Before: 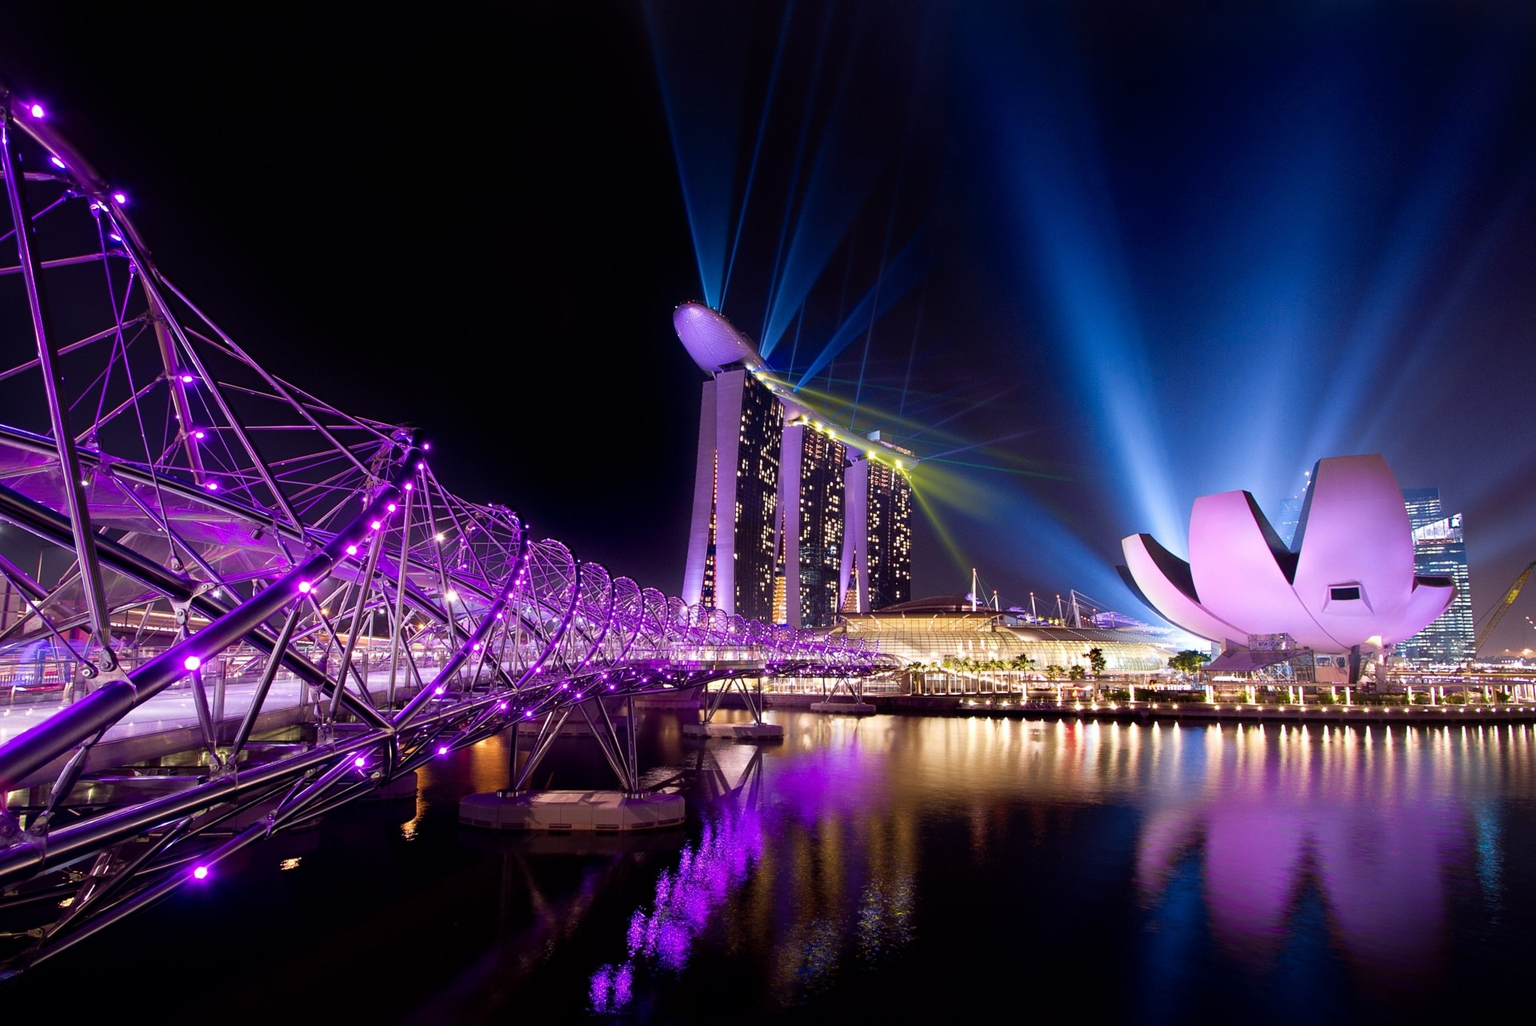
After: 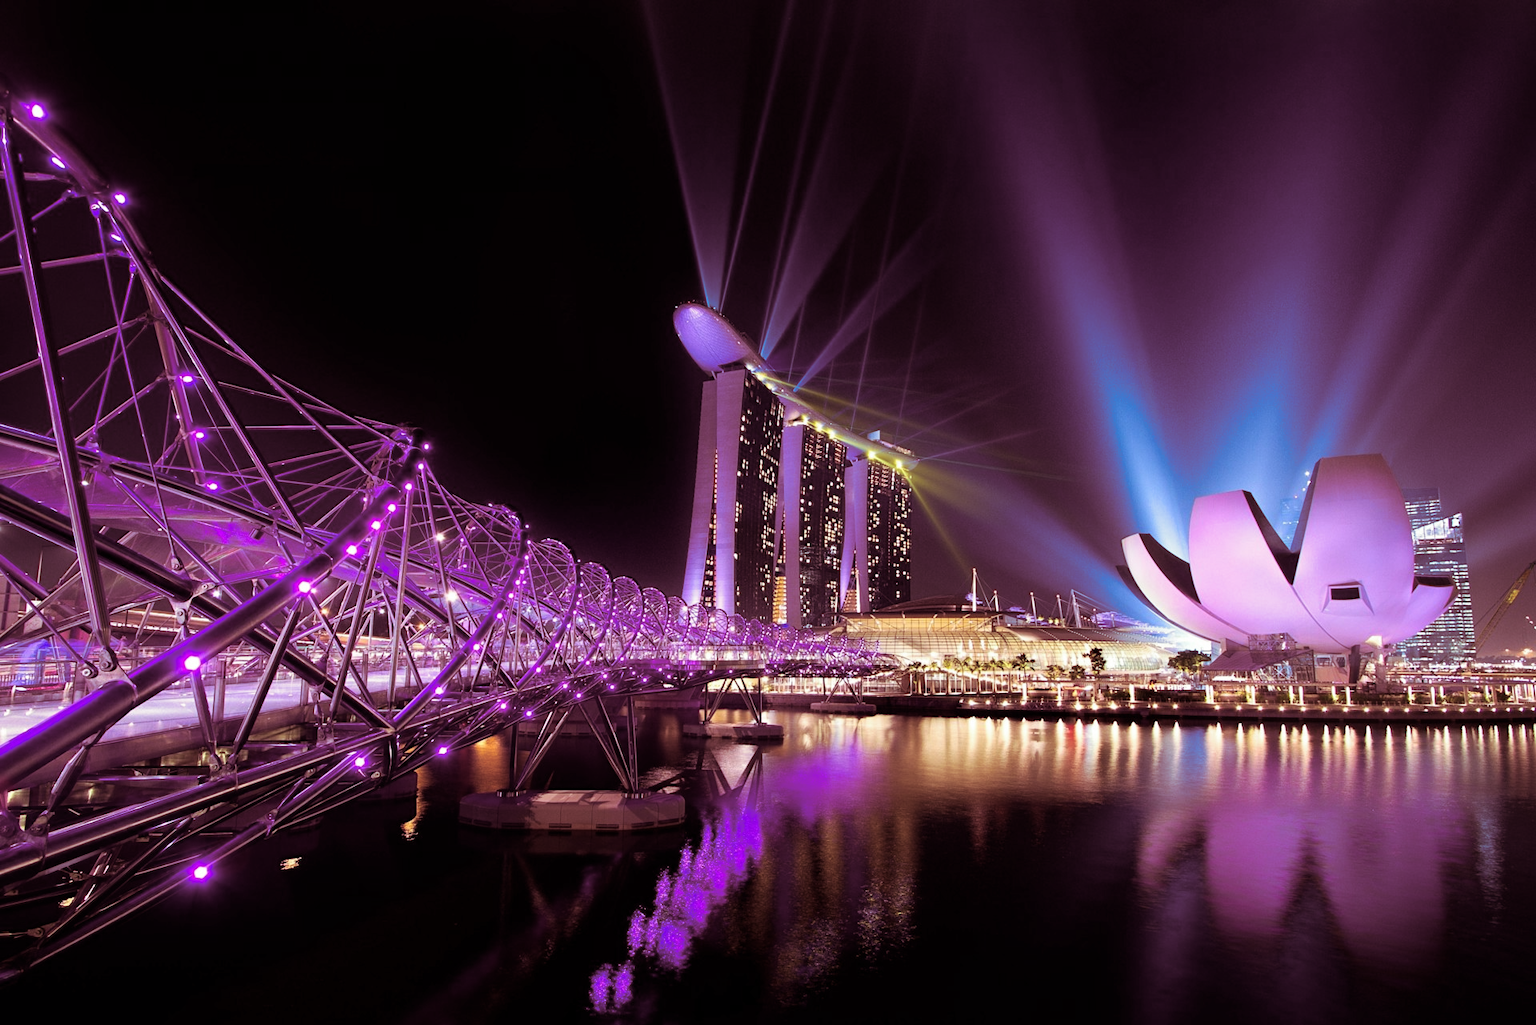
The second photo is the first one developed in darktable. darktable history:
split-toning: on, module defaults
rgb levels: preserve colors max RGB
